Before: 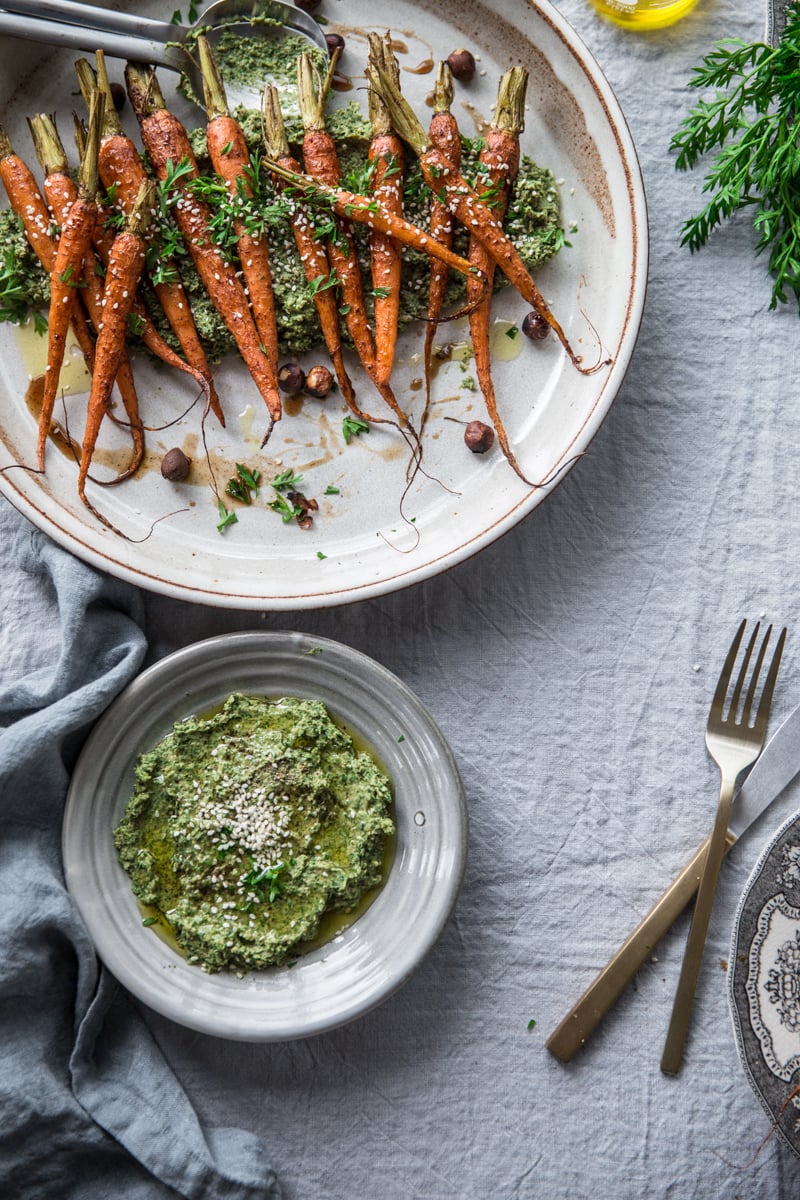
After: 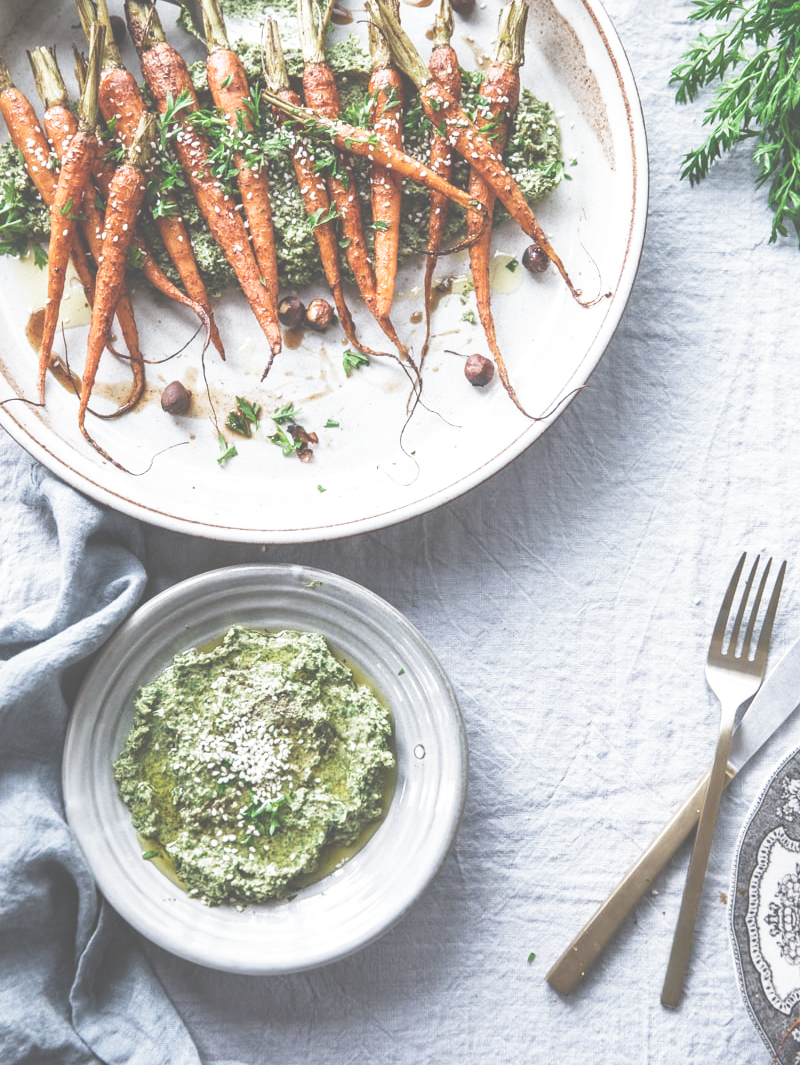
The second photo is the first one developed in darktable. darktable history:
white balance: red 0.974, blue 1.044
contrast brightness saturation: saturation -0.05
exposure: black level correction -0.062, exposure -0.05 EV, compensate highlight preservation false
tone equalizer: -8 EV 0.06 EV, smoothing diameter 25%, edges refinement/feathering 10, preserve details guided filter
crop and rotate: top 5.609%, bottom 5.609%
filmic rgb: middle gray luminance 10%, black relative exposure -8.61 EV, white relative exposure 3.3 EV, threshold 6 EV, target black luminance 0%, hardness 5.2, latitude 44.69%, contrast 1.302, highlights saturation mix 5%, shadows ↔ highlights balance 24.64%, add noise in highlights 0, preserve chrominance no, color science v3 (2019), use custom middle-gray values true, iterations of high-quality reconstruction 0, contrast in highlights soft, enable highlight reconstruction true
